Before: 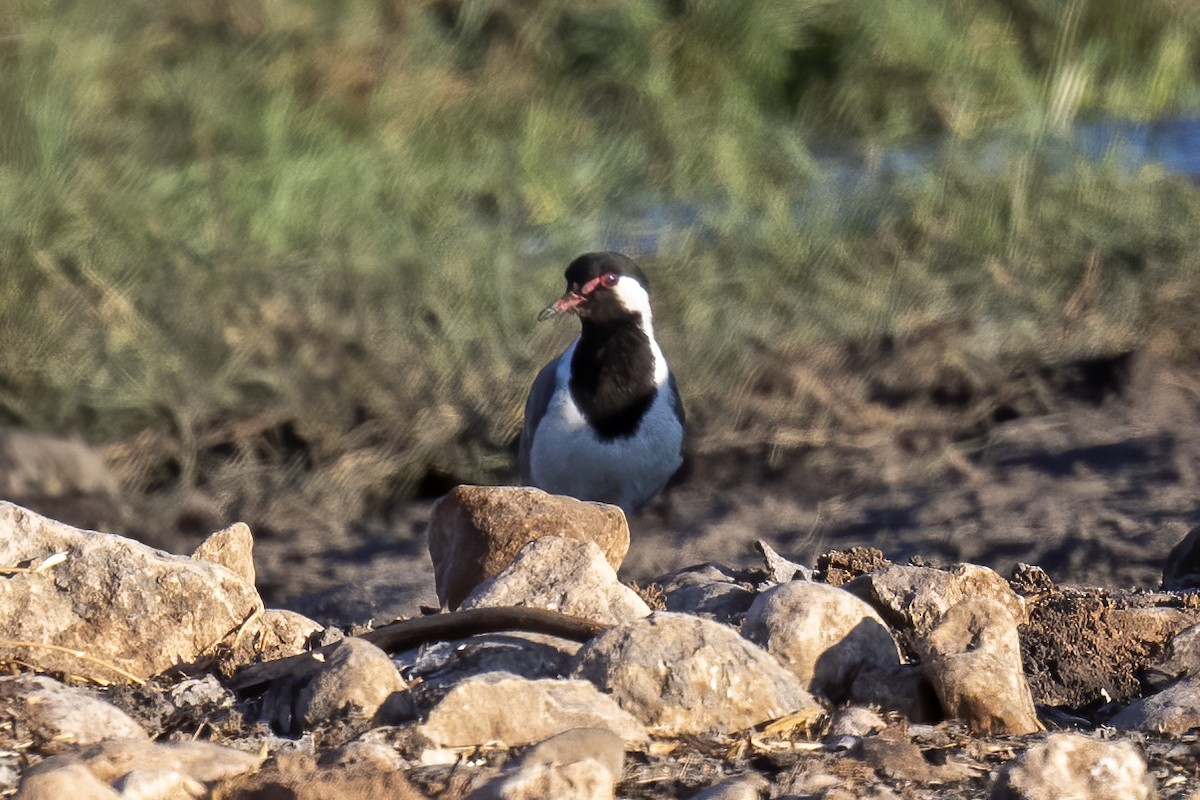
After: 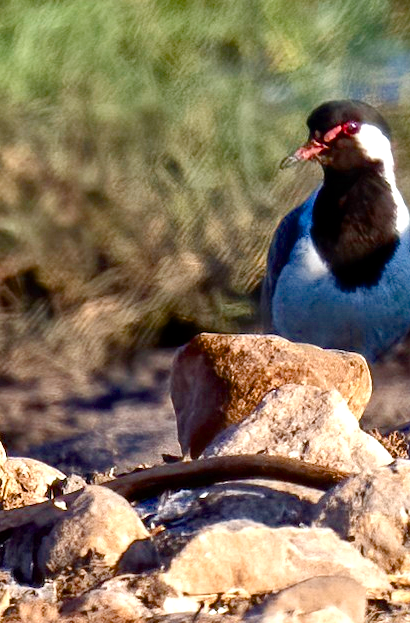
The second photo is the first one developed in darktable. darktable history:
crop and rotate: left 21.533%, top 19.114%, right 44.299%, bottom 3.003%
color balance rgb: perceptual saturation grading › global saturation 20%, perceptual saturation grading › highlights -24.89%, perceptual saturation grading › shadows 49.317%, global vibrance 16.328%, saturation formula JzAzBz (2021)
exposure: exposure 0.43 EV, compensate exposure bias true, compensate highlight preservation false
